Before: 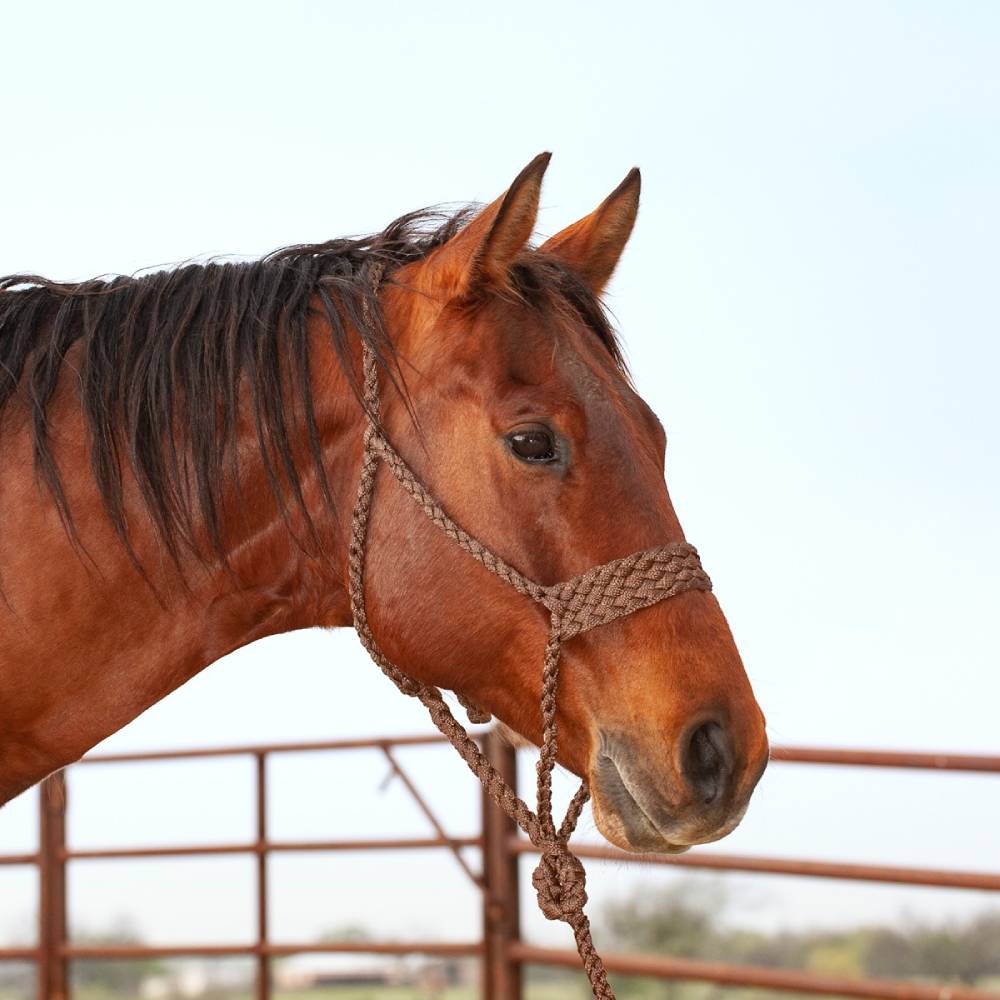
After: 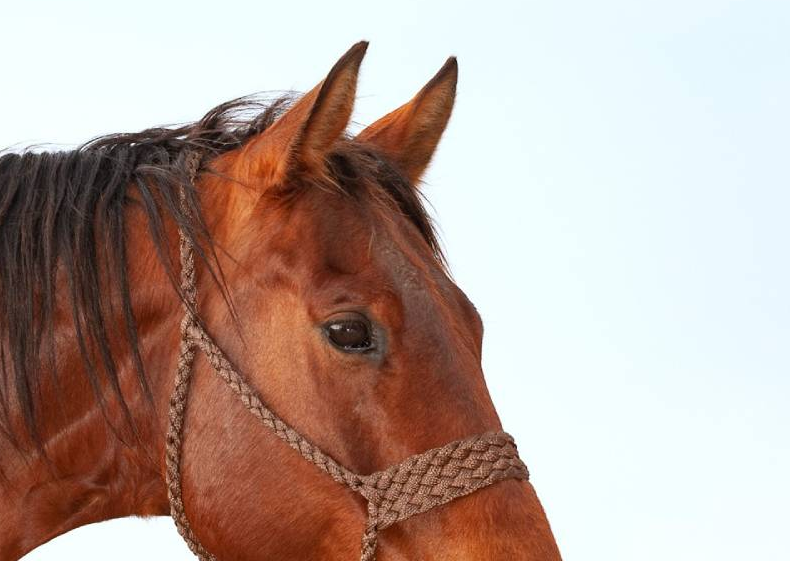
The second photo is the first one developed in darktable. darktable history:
crop: left 18.345%, top 11.111%, right 2.561%, bottom 32.725%
